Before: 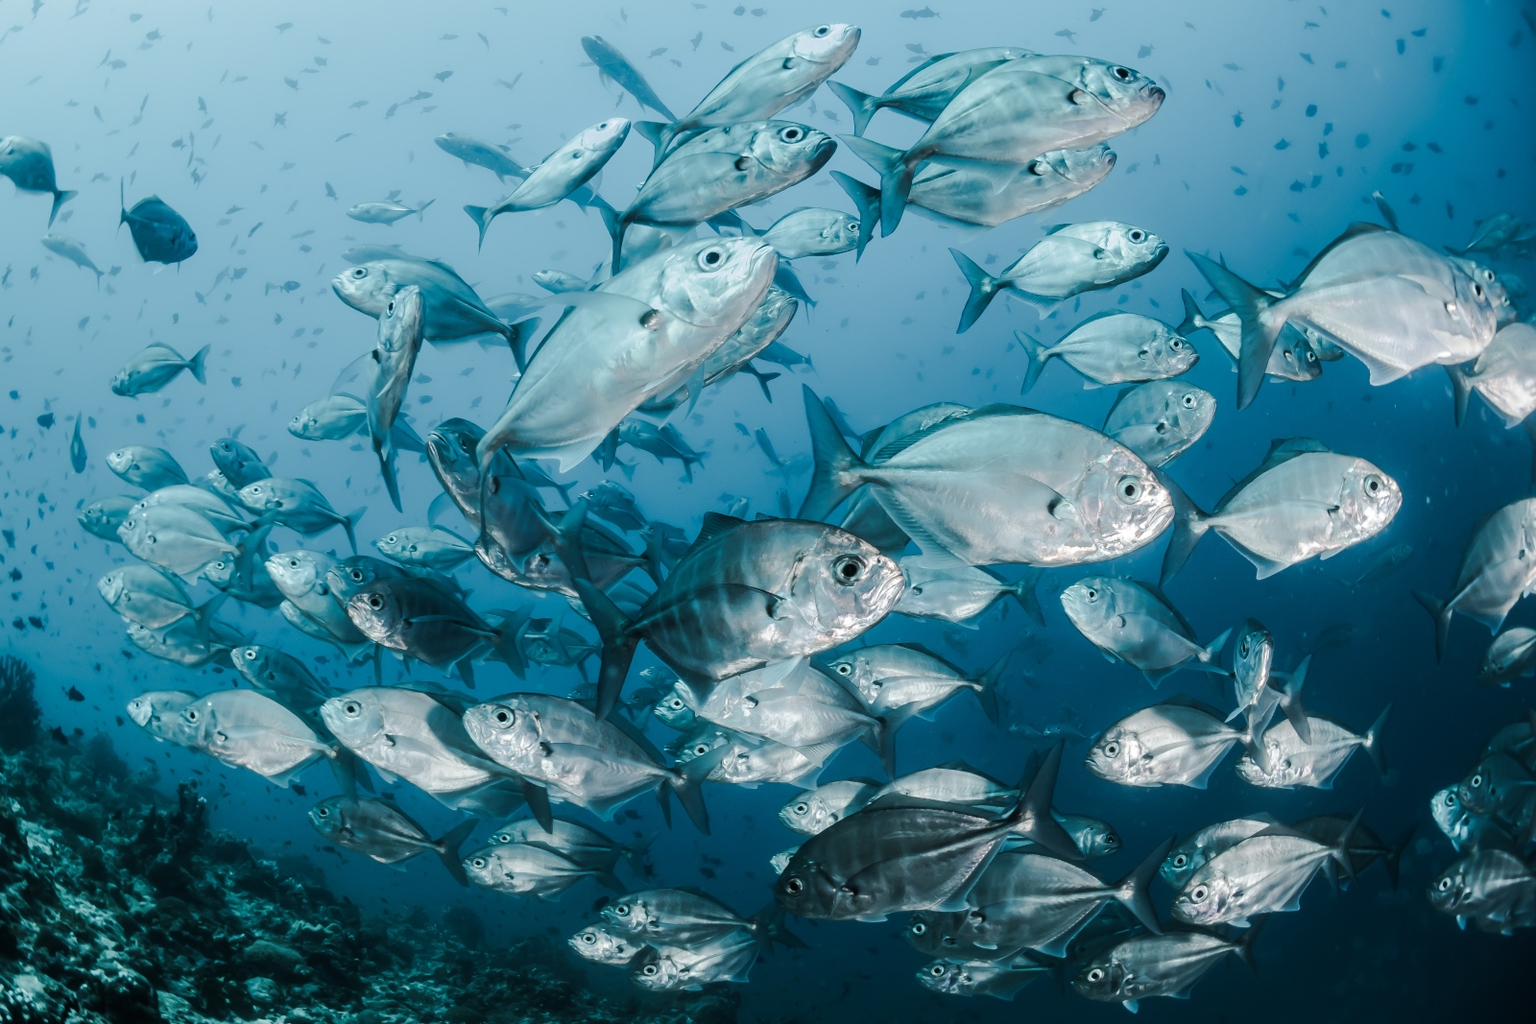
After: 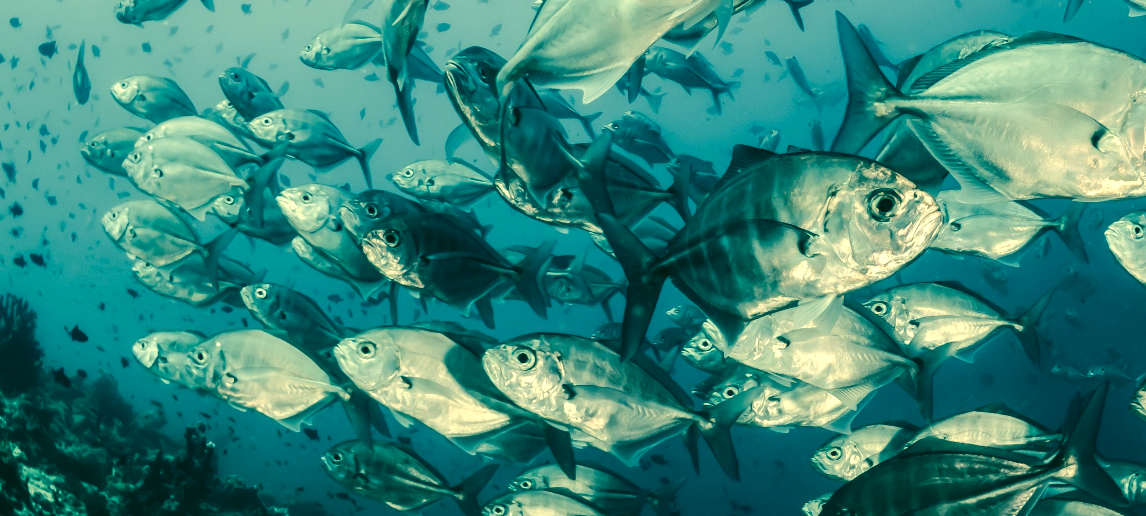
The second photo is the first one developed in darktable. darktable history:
crop: top 36.501%, right 28.36%, bottom 15.052%
color correction: highlights a* 2.12, highlights b* 34.2, shadows a* -36.35, shadows b* -6.26
tone equalizer: -8 EV -0.398 EV, -7 EV -0.404 EV, -6 EV -0.36 EV, -5 EV -0.207 EV, -3 EV 0.249 EV, -2 EV 0.35 EV, -1 EV 0.385 EV, +0 EV 0.419 EV, edges refinement/feathering 500, mask exposure compensation -1.57 EV, preserve details no
local contrast: on, module defaults
